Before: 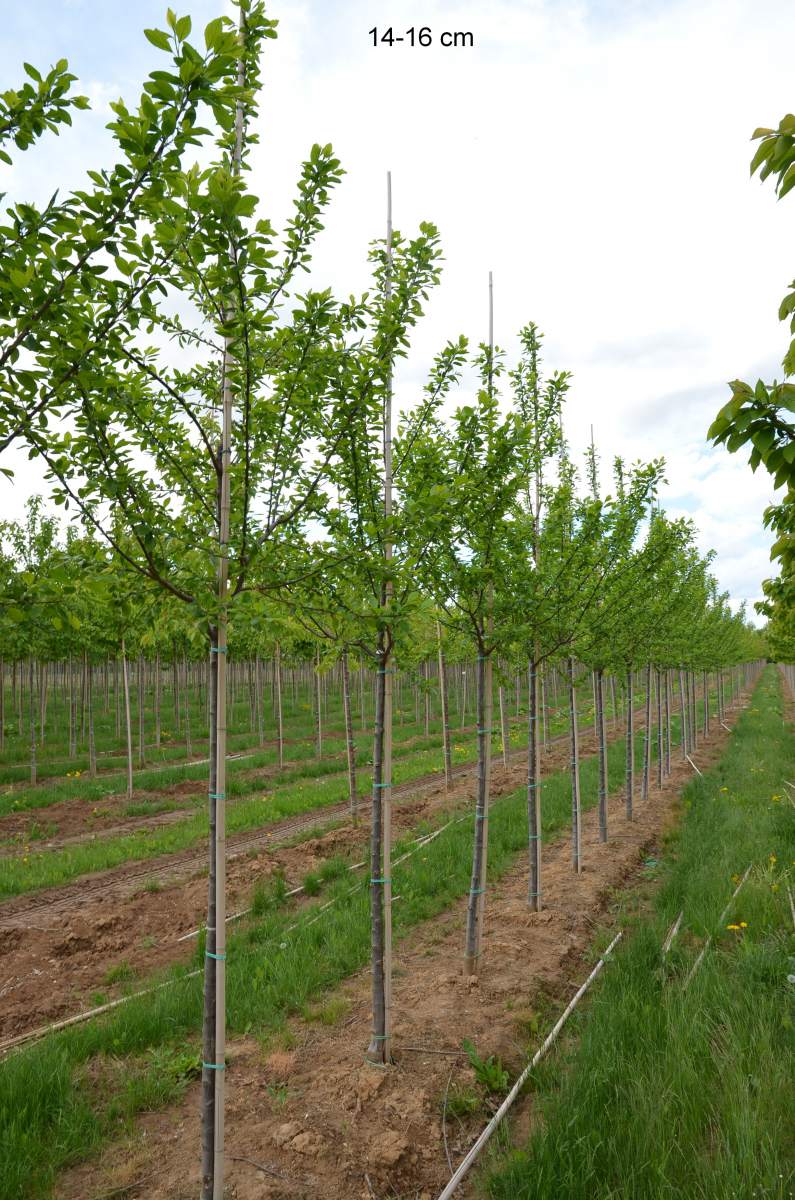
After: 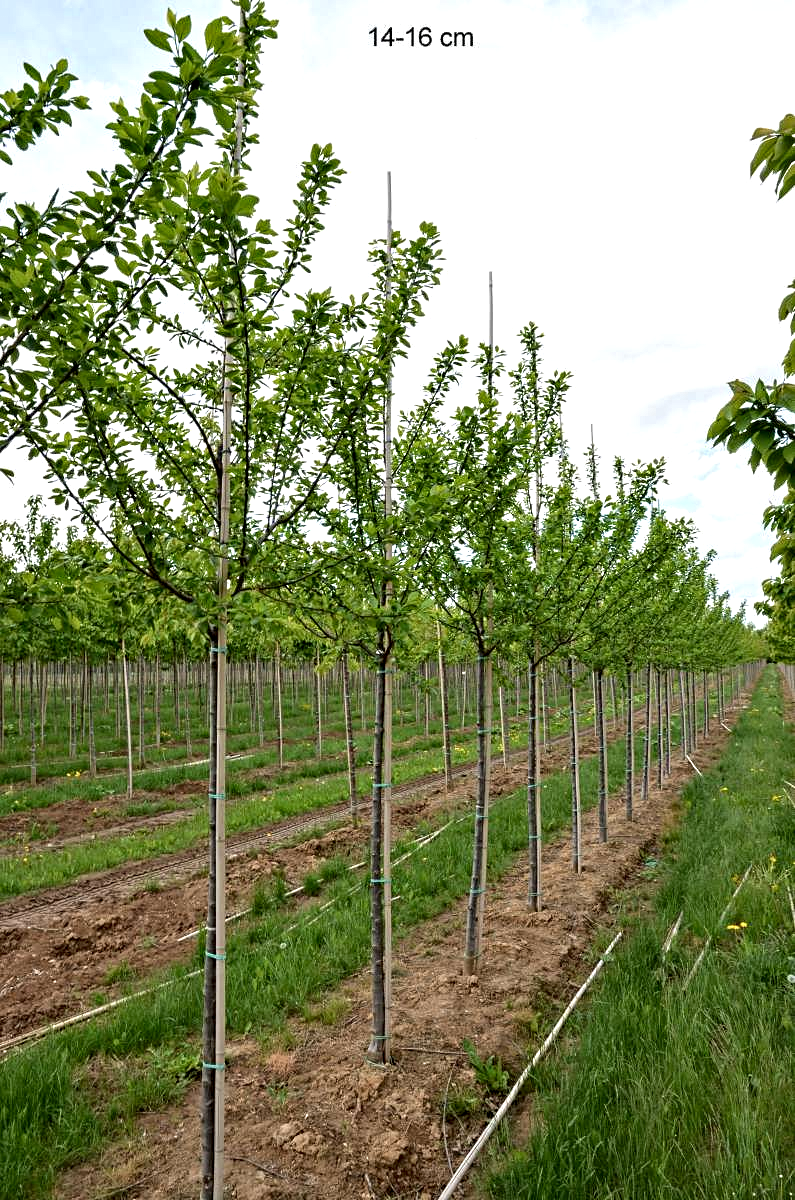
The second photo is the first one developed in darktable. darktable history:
exposure: black level correction 0.002, exposure 0.147 EV, compensate exposure bias true, compensate highlight preservation false
contrast equalizer: y [[0.5, 0.542, 0.583, 0.625, 0.667, 0.708], [0.5 ×6], [0.5 ×6], [0 ×6], [0 ×6]]
